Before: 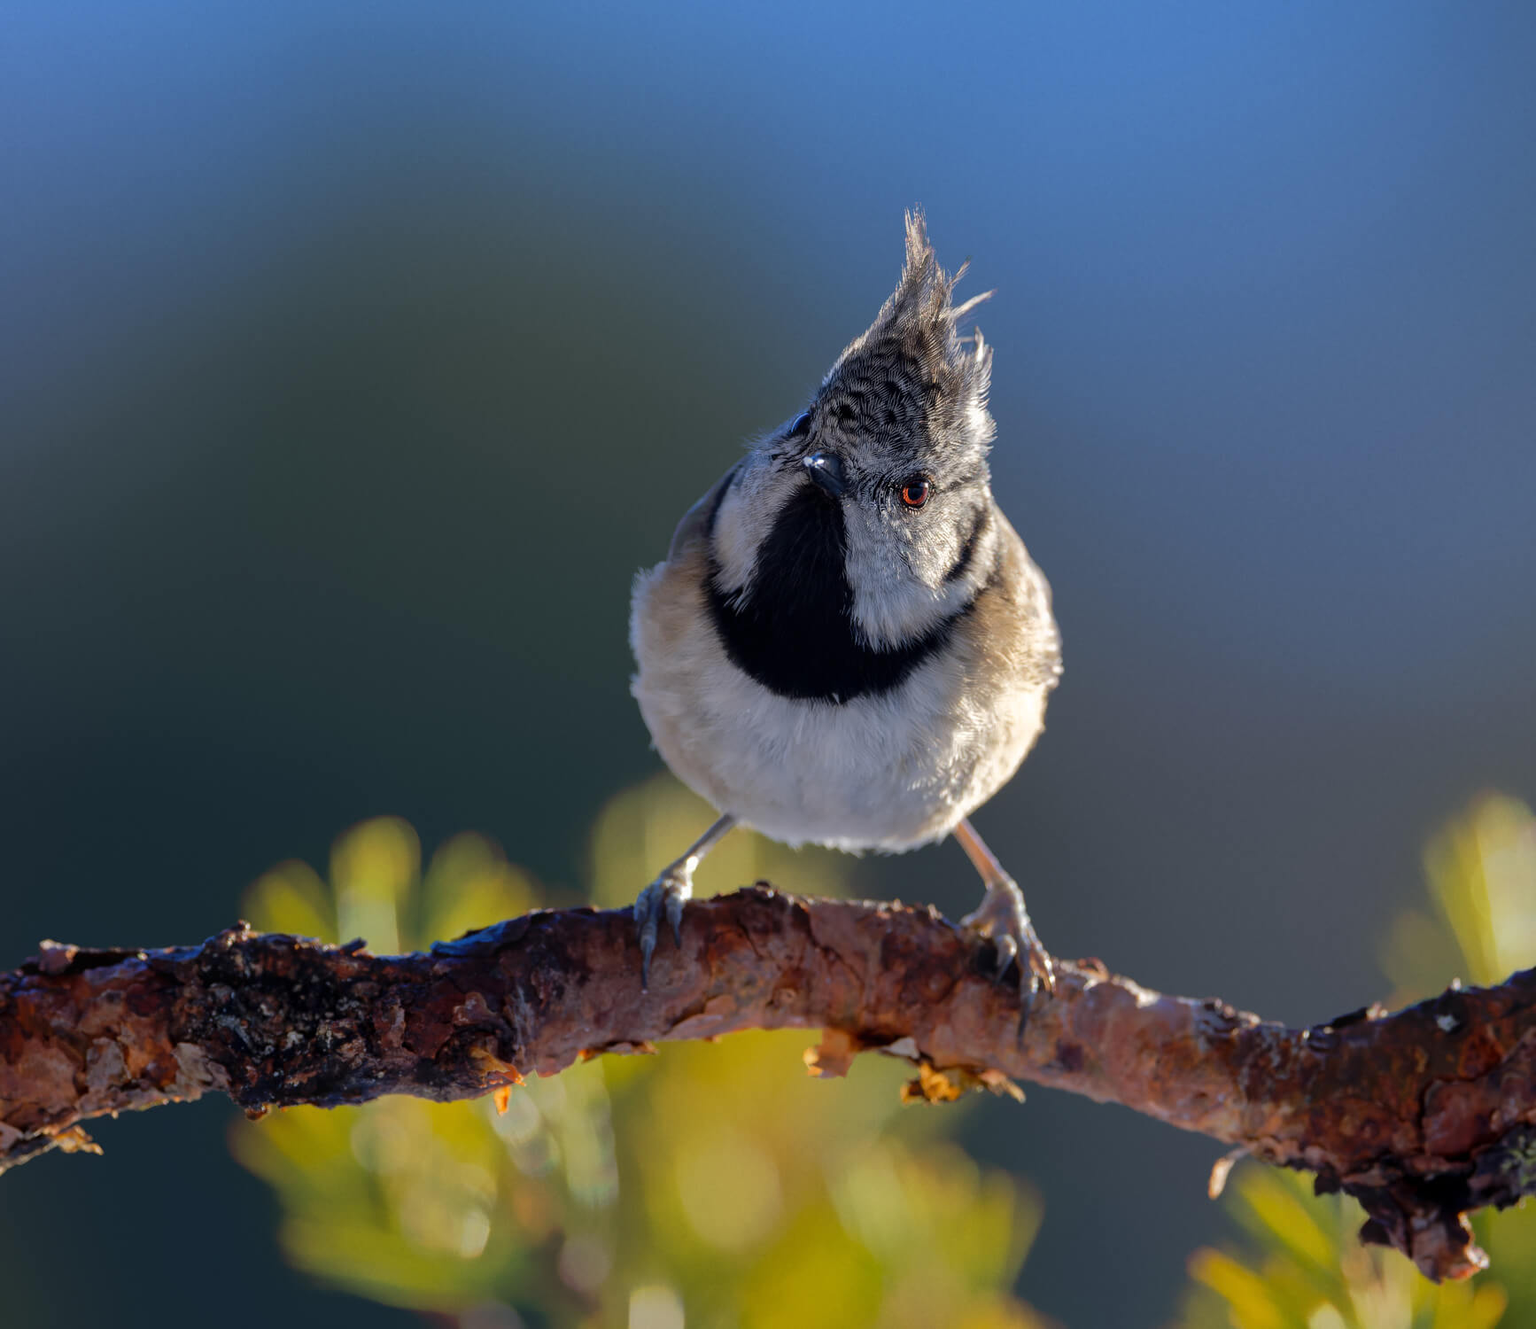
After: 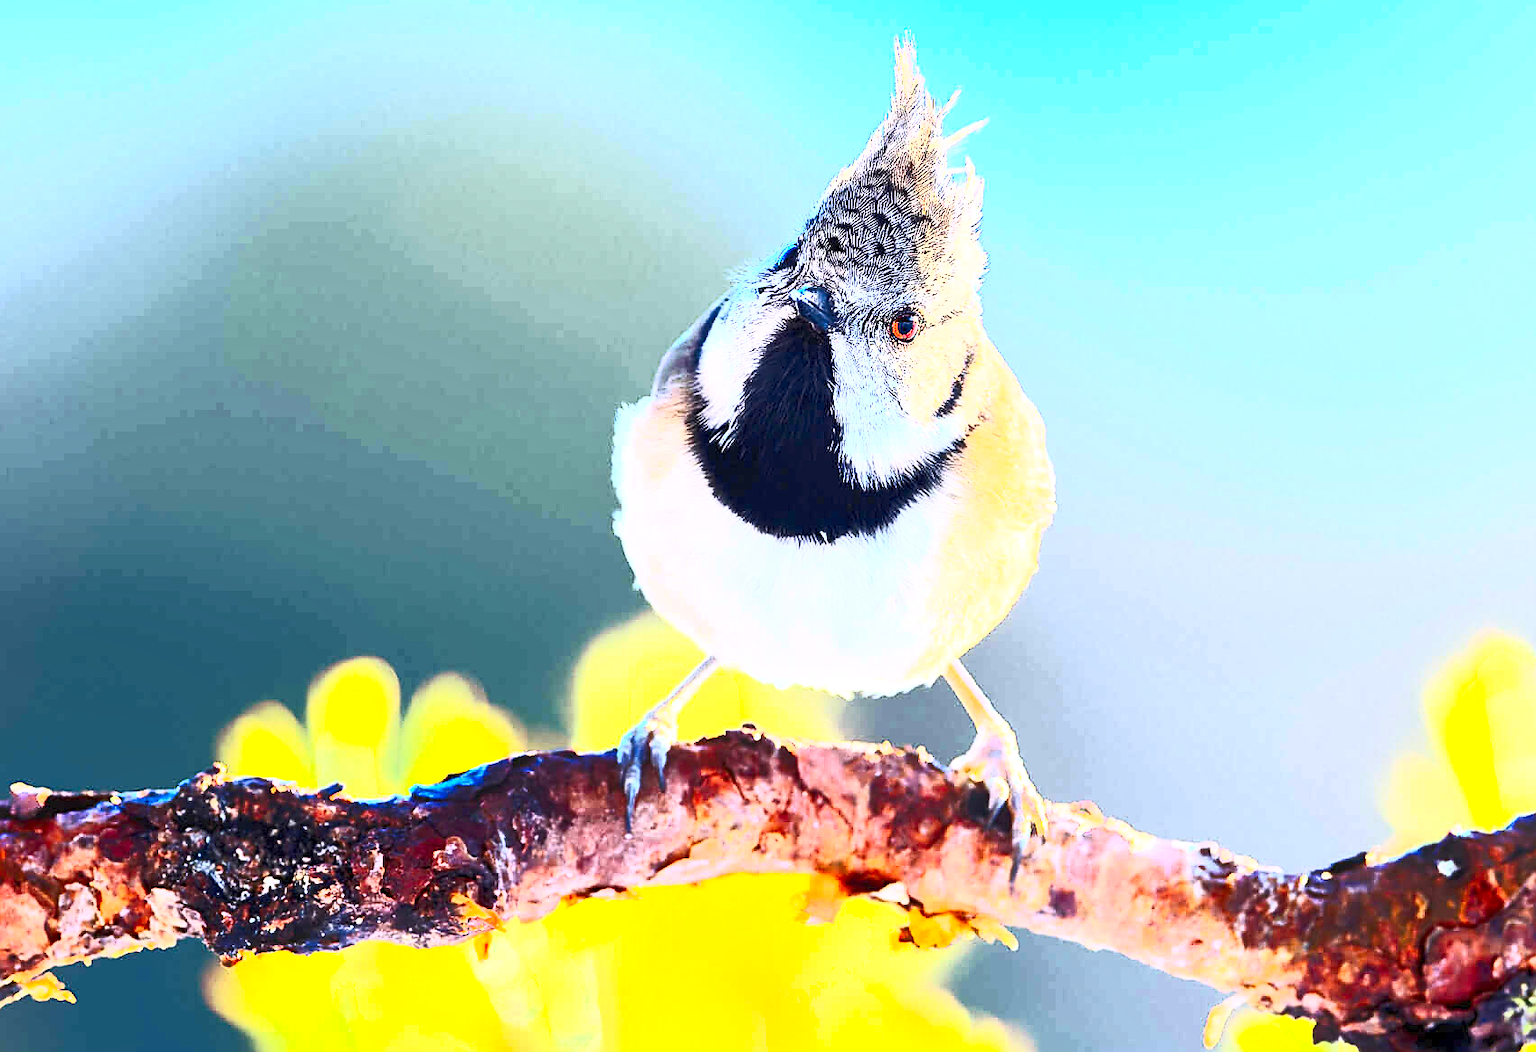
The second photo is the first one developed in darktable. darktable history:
sharpen: radius 1.362, amount 1.254, threshold 0.606
local contrast: mode bilateral grid, contrast 19, coarseness 51, detail 119%, midtone range 0.2
exposure: exposure 2.026 EV, compensate highlight preservation false
crop and rotate: left 1.917%, top 13.016%, right 0.156%, bottom 9.318%
contrast brightness saturation: contrast 0.849, brightness 0.583, saturation 0.587
shadows and highlights: shadows 25.49, highlights -23.55
